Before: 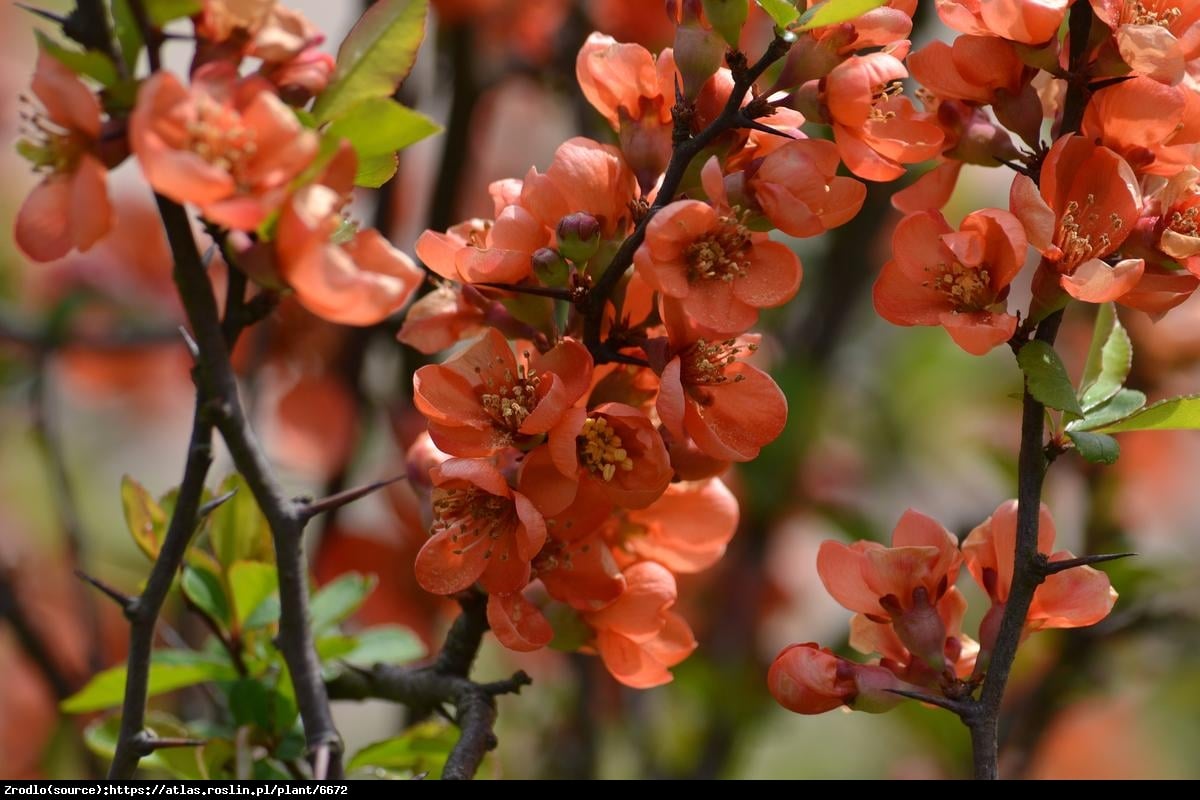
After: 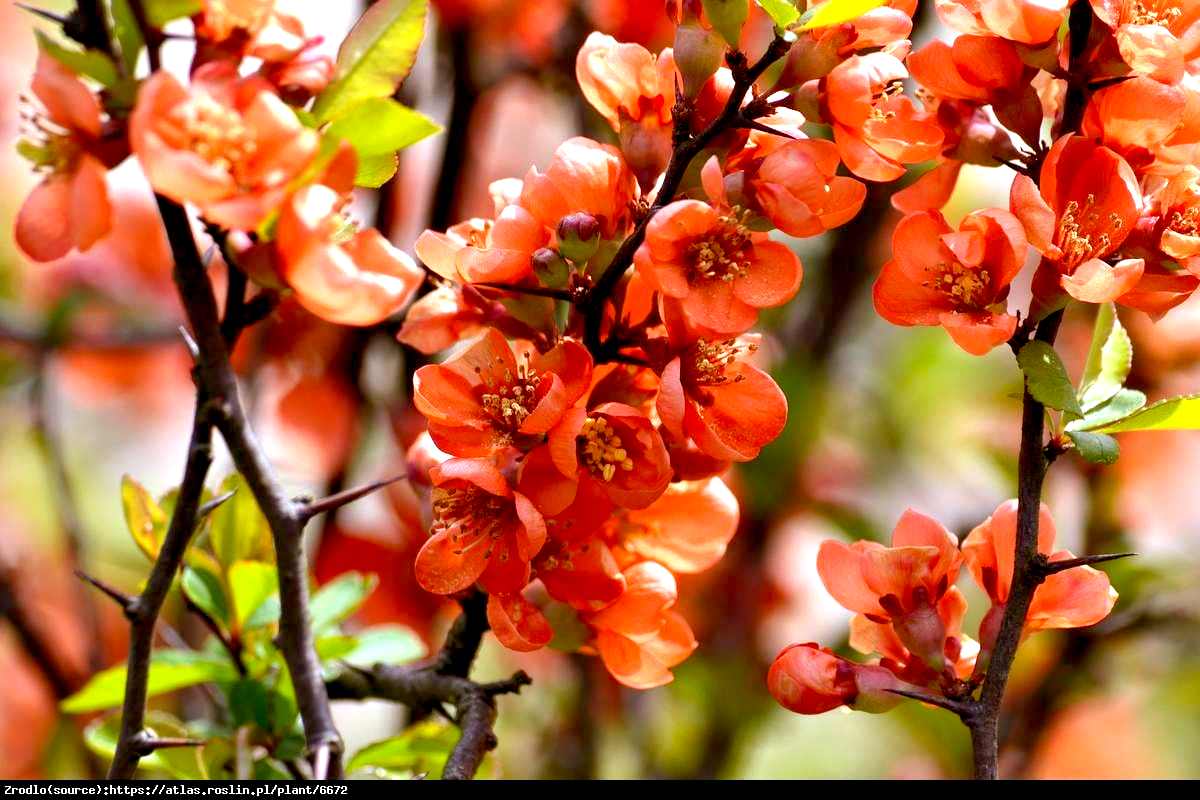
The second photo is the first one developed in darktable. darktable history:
exposure: black level correction 0.009, exposure 1.425 EV, compensate highlight preservation false
white balance: red 0.953, blue 1.081
rgb levels: mode RGB, independent channels, levels [[0, 0.5, 1], [0, 0.521, 1], [0, 0.536, 1]]
